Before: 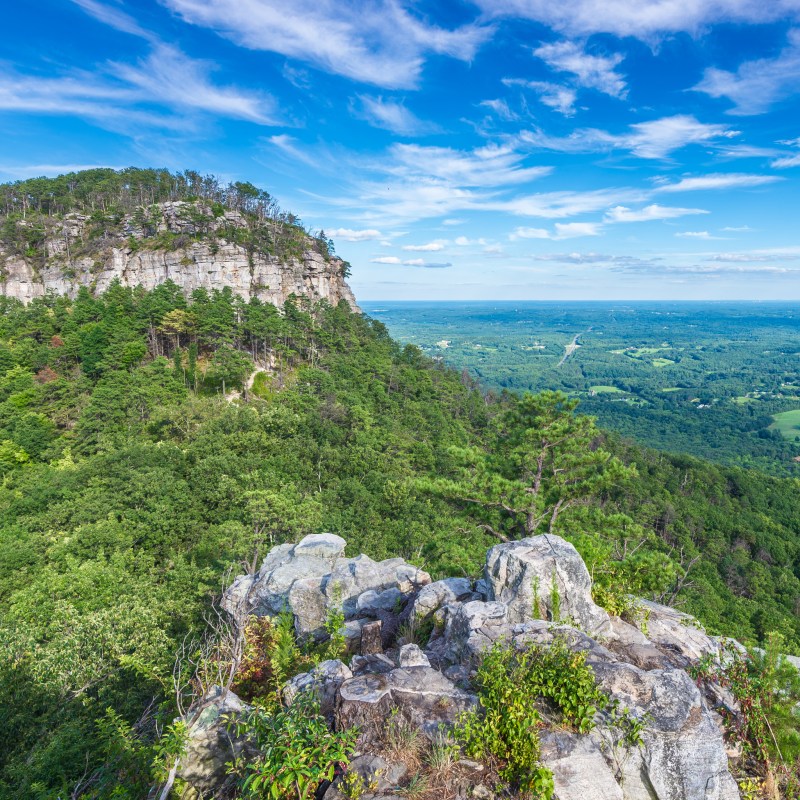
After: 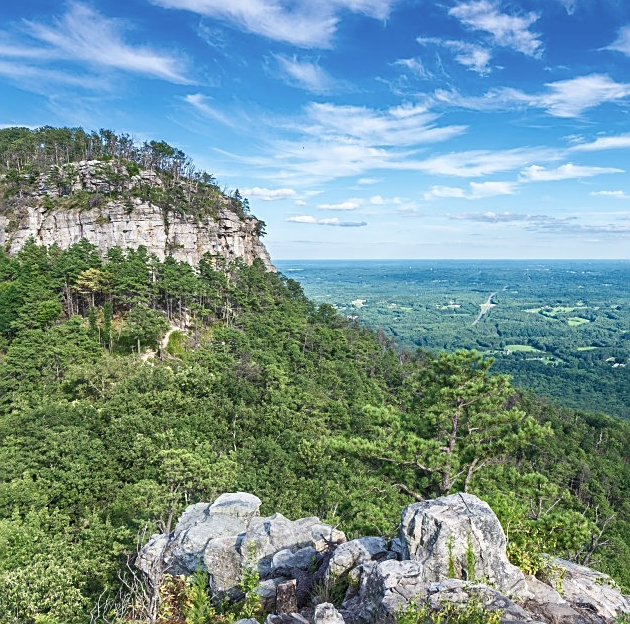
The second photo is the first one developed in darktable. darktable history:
sharpen: on, module defaults
crop and rotate: left 10.782%, top 5.126%, right 10.382%, bottom 16.843%
contrast brightness saturation: contrast 0.114, saturation -0.162
